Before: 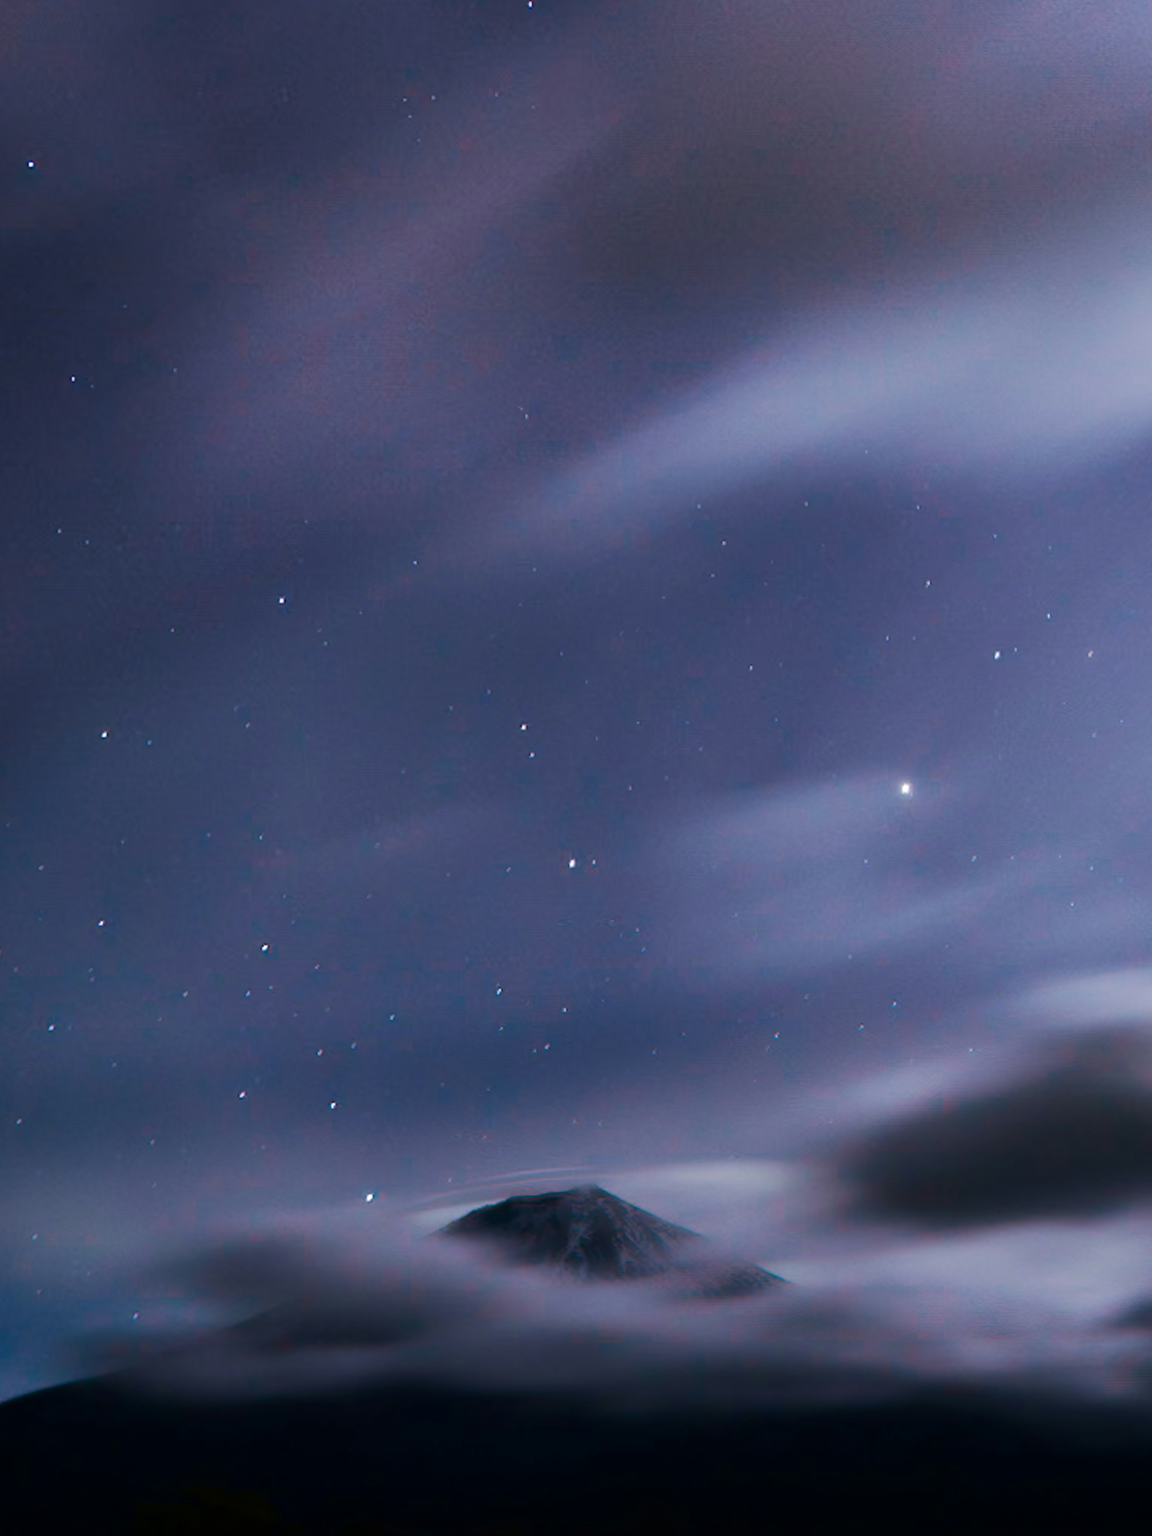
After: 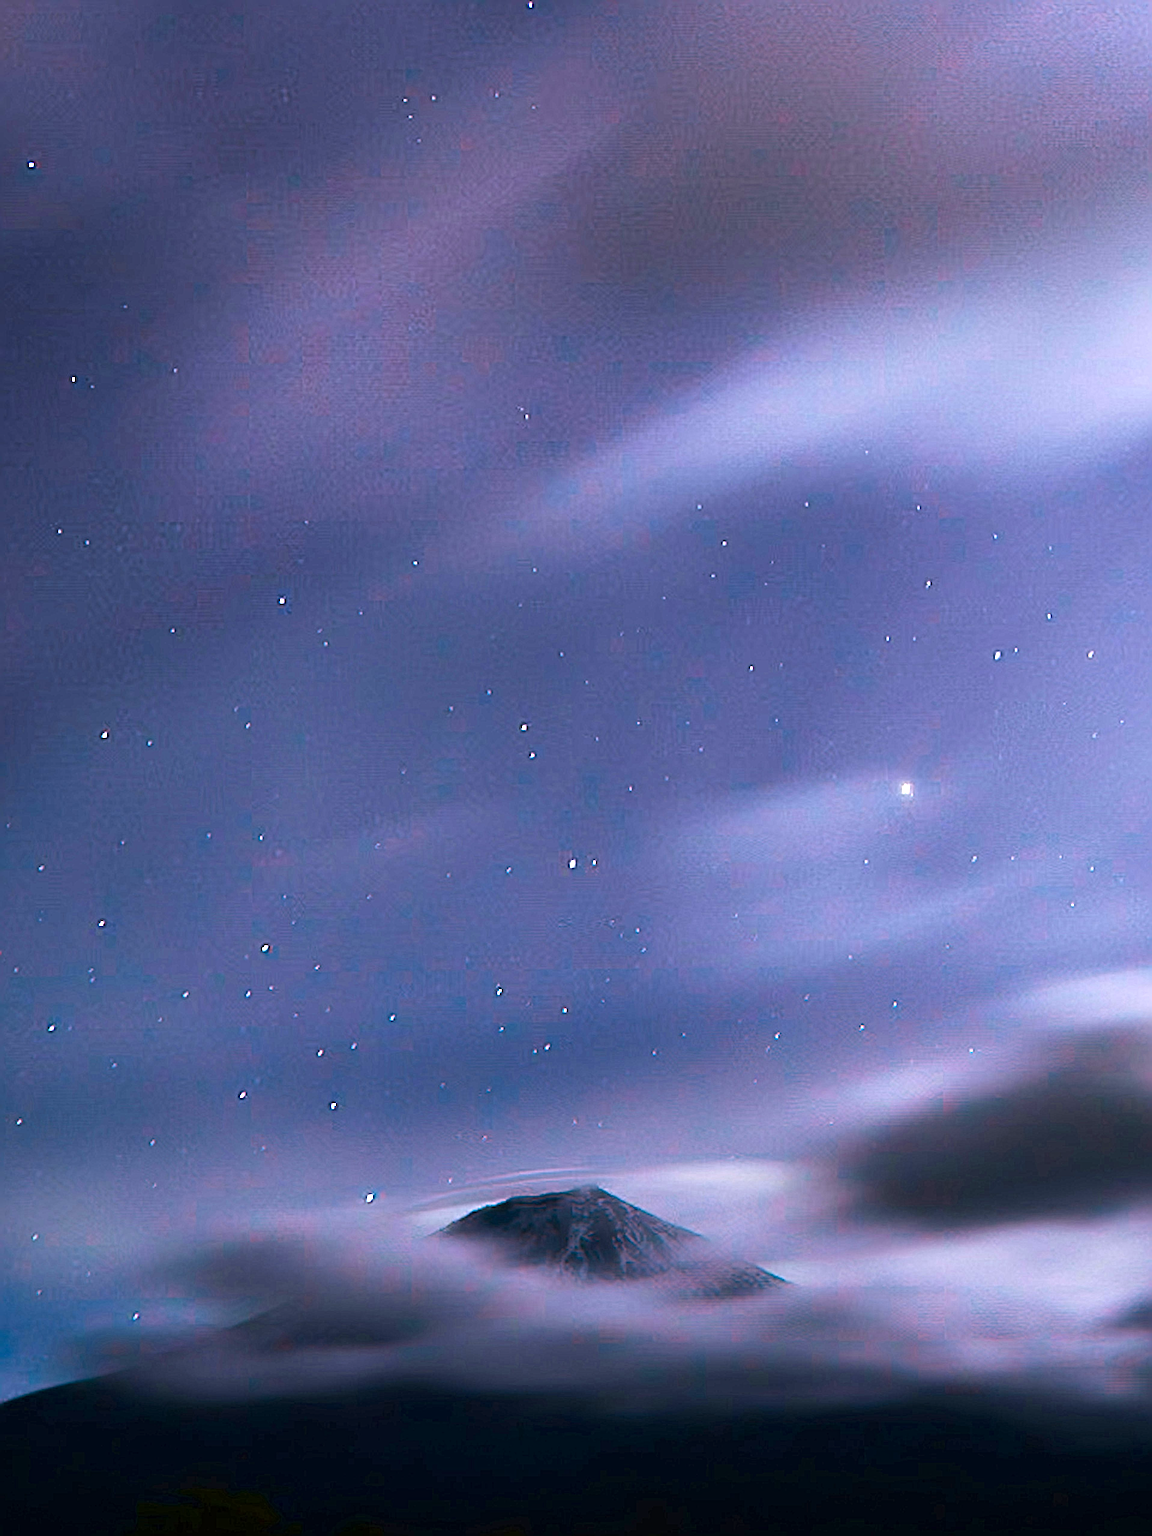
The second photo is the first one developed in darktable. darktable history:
exposure: black level correction 0, exposure 0.877 EV, compensate exposure bias true, compensate highlight preservation false
color correction: highlights a* 3.22, highlights b* 1.93, saturation 1.19
sharpen: radius 6.3, amount 1.8, threshold 0
